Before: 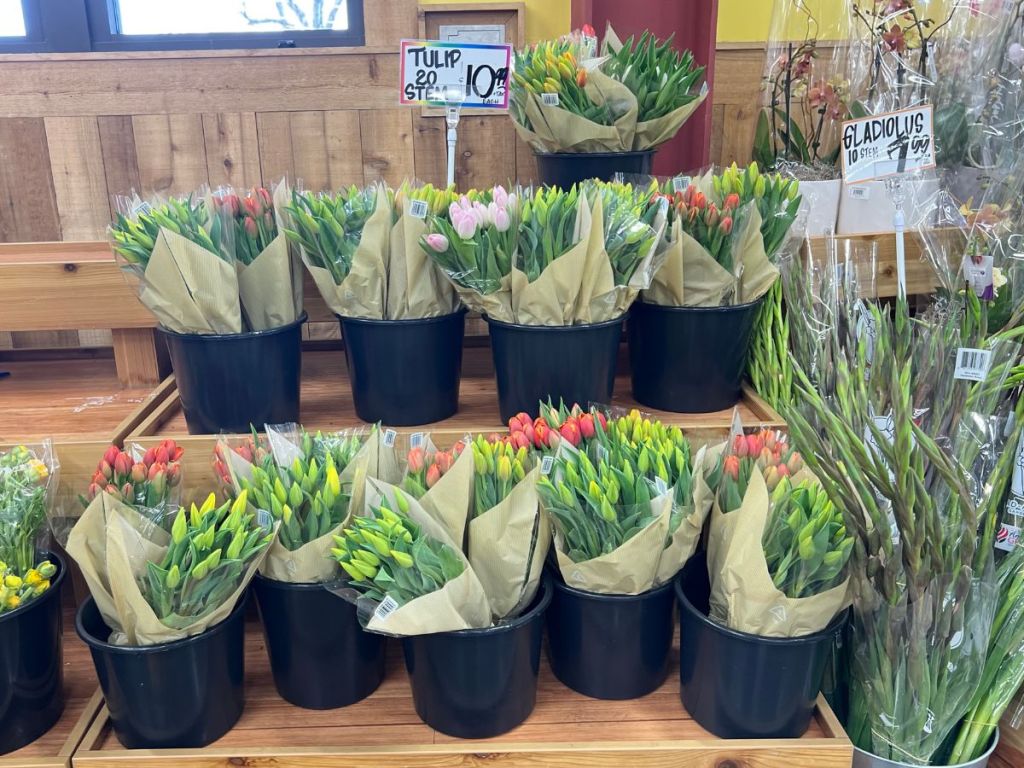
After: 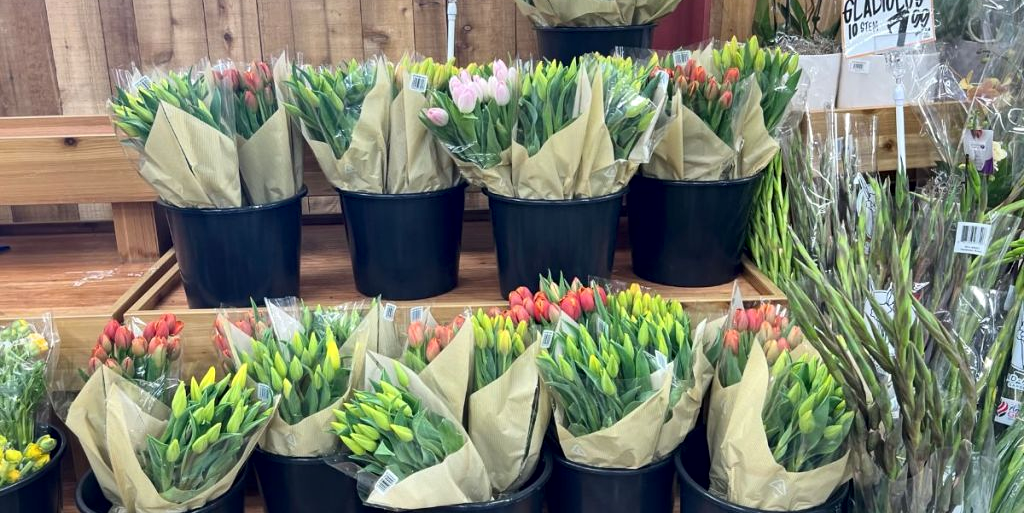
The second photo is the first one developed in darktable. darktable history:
local contrast: mode bilateral grid, contrast 25, coarseness 61, detail 151%, midtone range 0.2
crop: top 16.506%, bottom 16.677%
